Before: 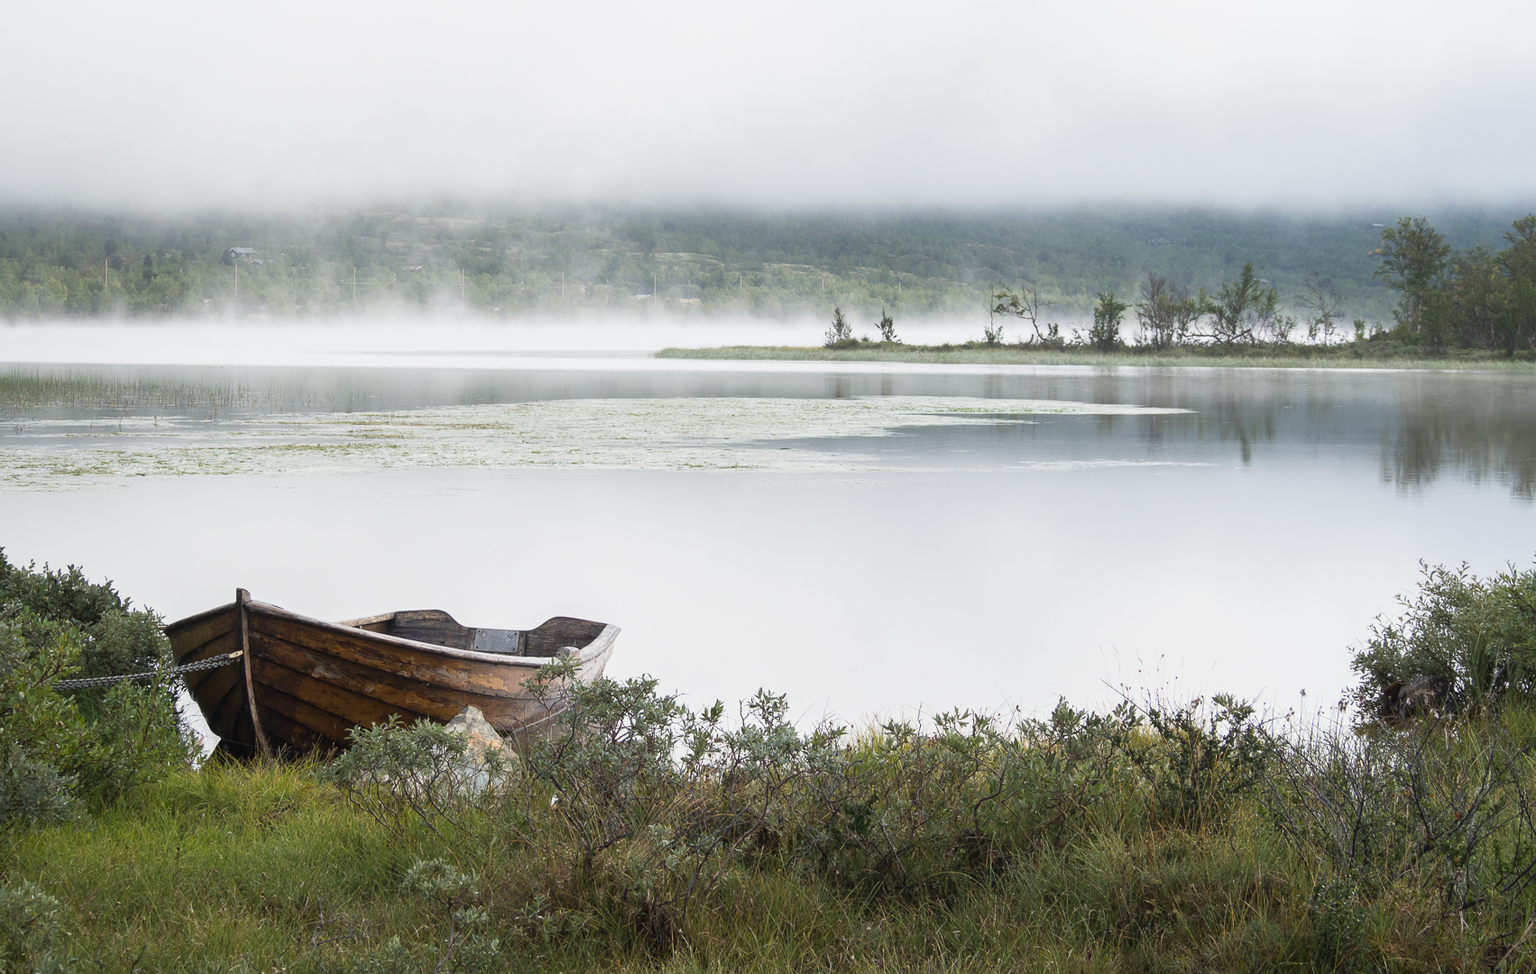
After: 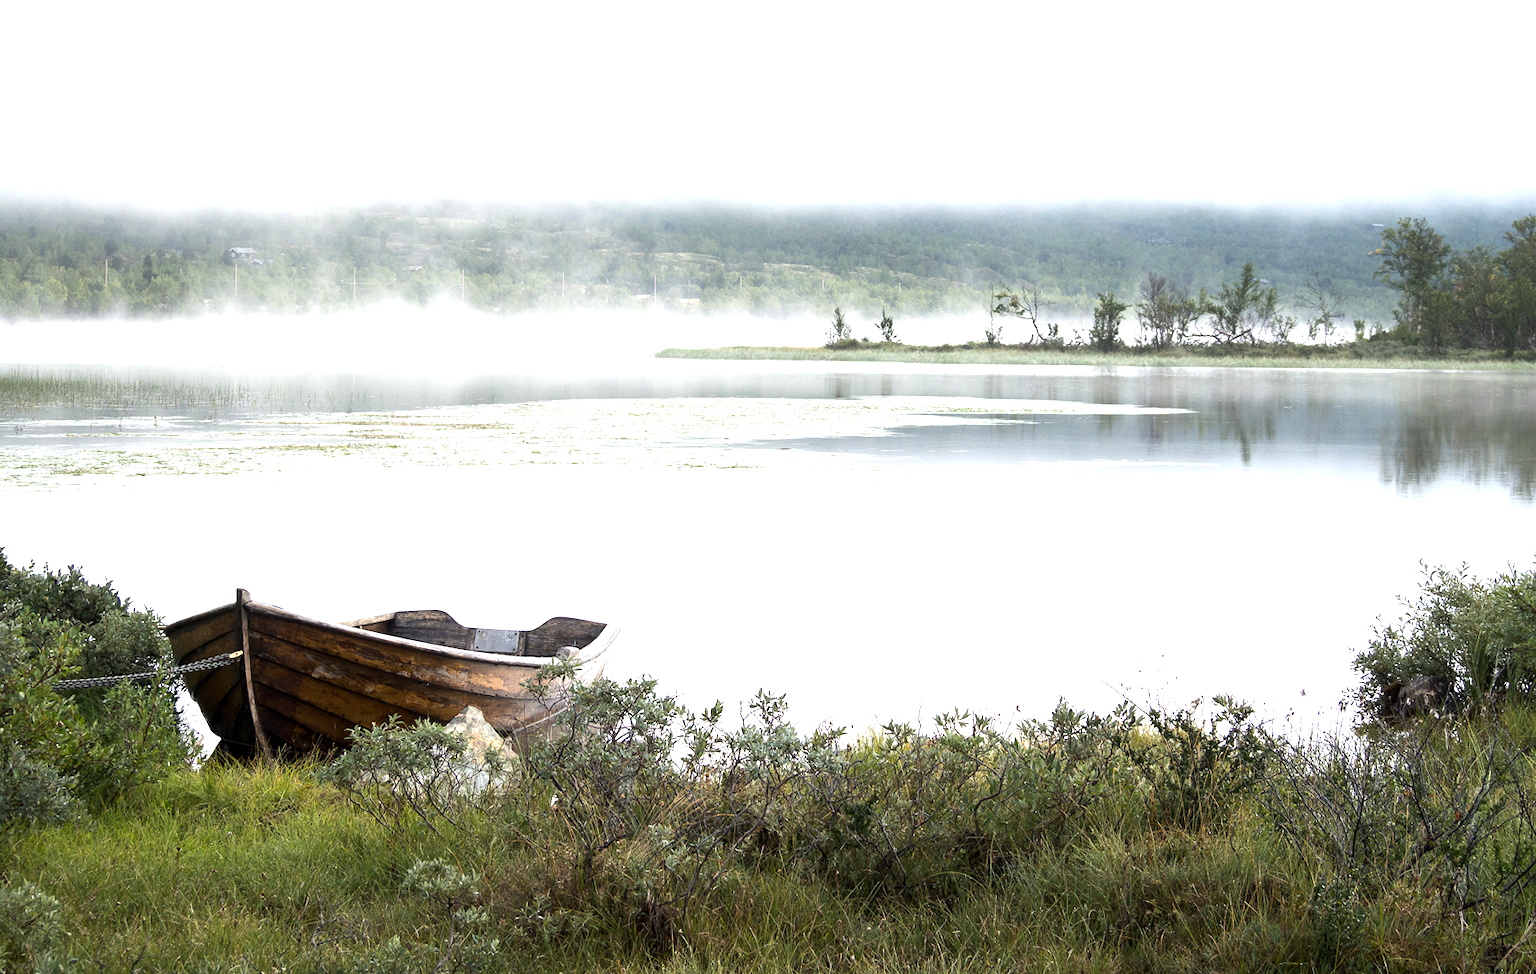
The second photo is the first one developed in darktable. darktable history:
exposure: black level correction 0.005, exposure 0.409 EV, compensate highlight preservation false
tone equalizer: -8 EV -0.423 EV, -7 EV -0.37 EV, -6 EV -0.366 EV, -5 EV -0.26 EV, -3 EV 0.247 EV, -2 EV 0.352 EV, -1 EV 0.377 EV, +0 EV 0.432 EV, edges refinement/feathering 500, mask exposure compensation -1.57 EV, preserve details no
